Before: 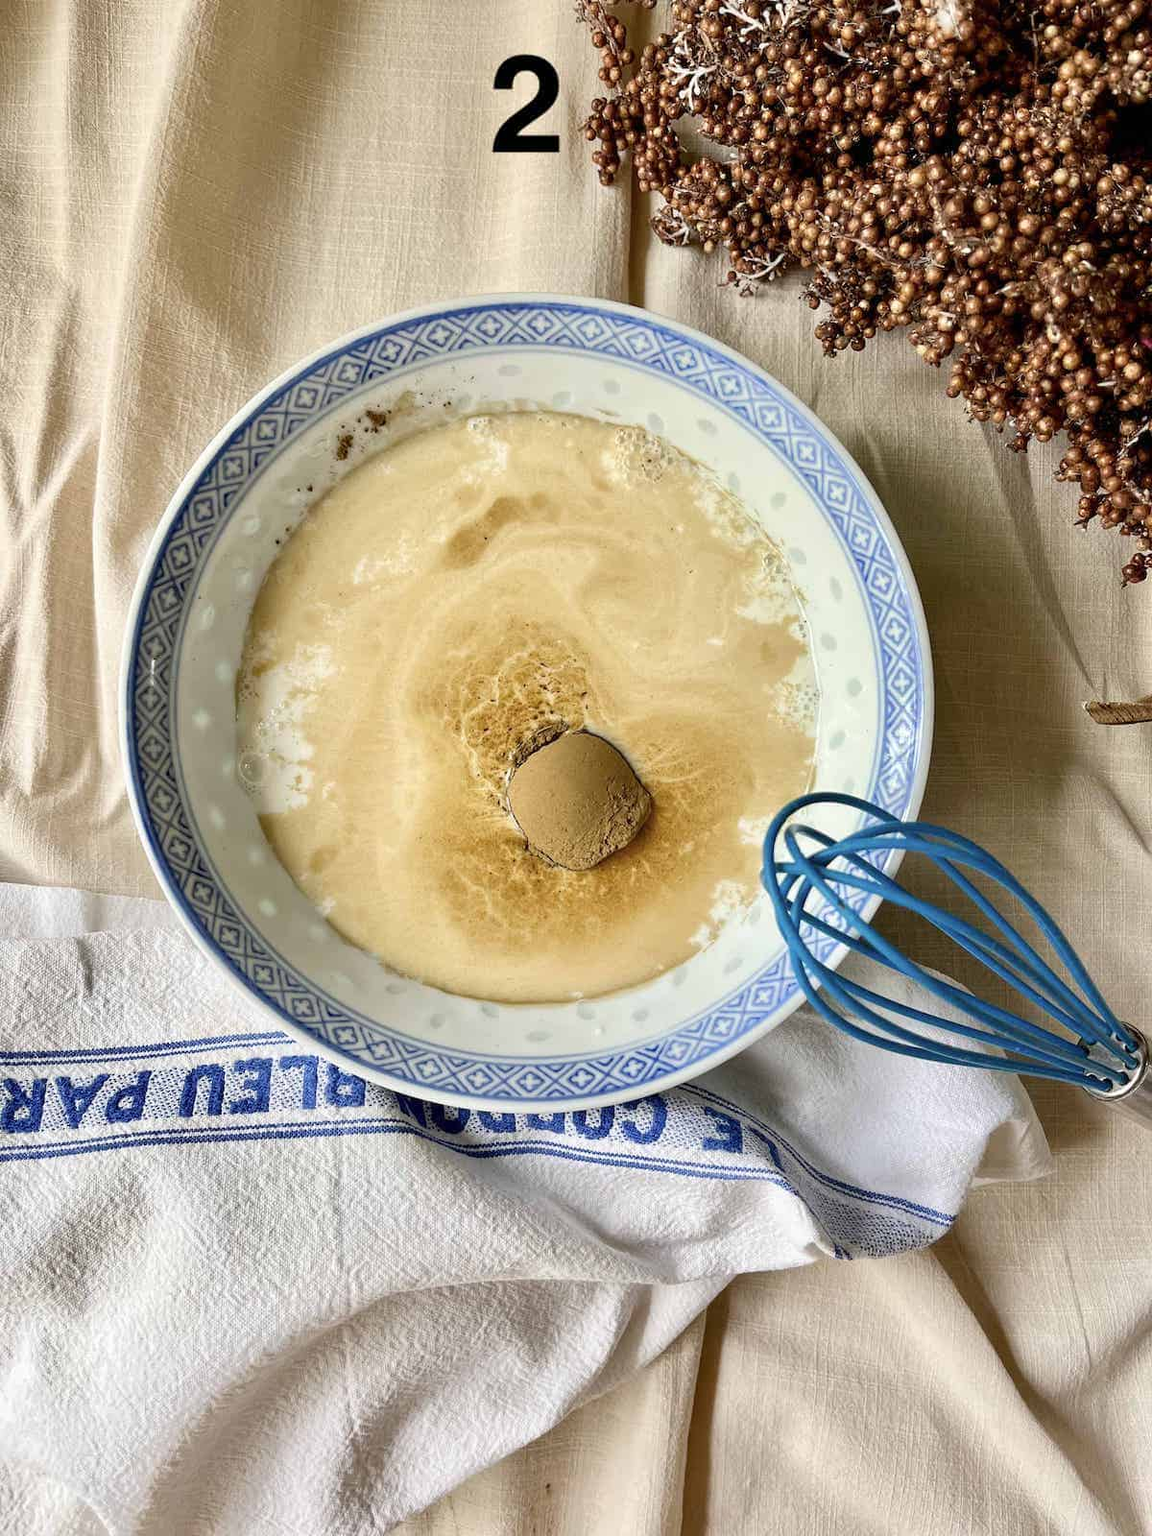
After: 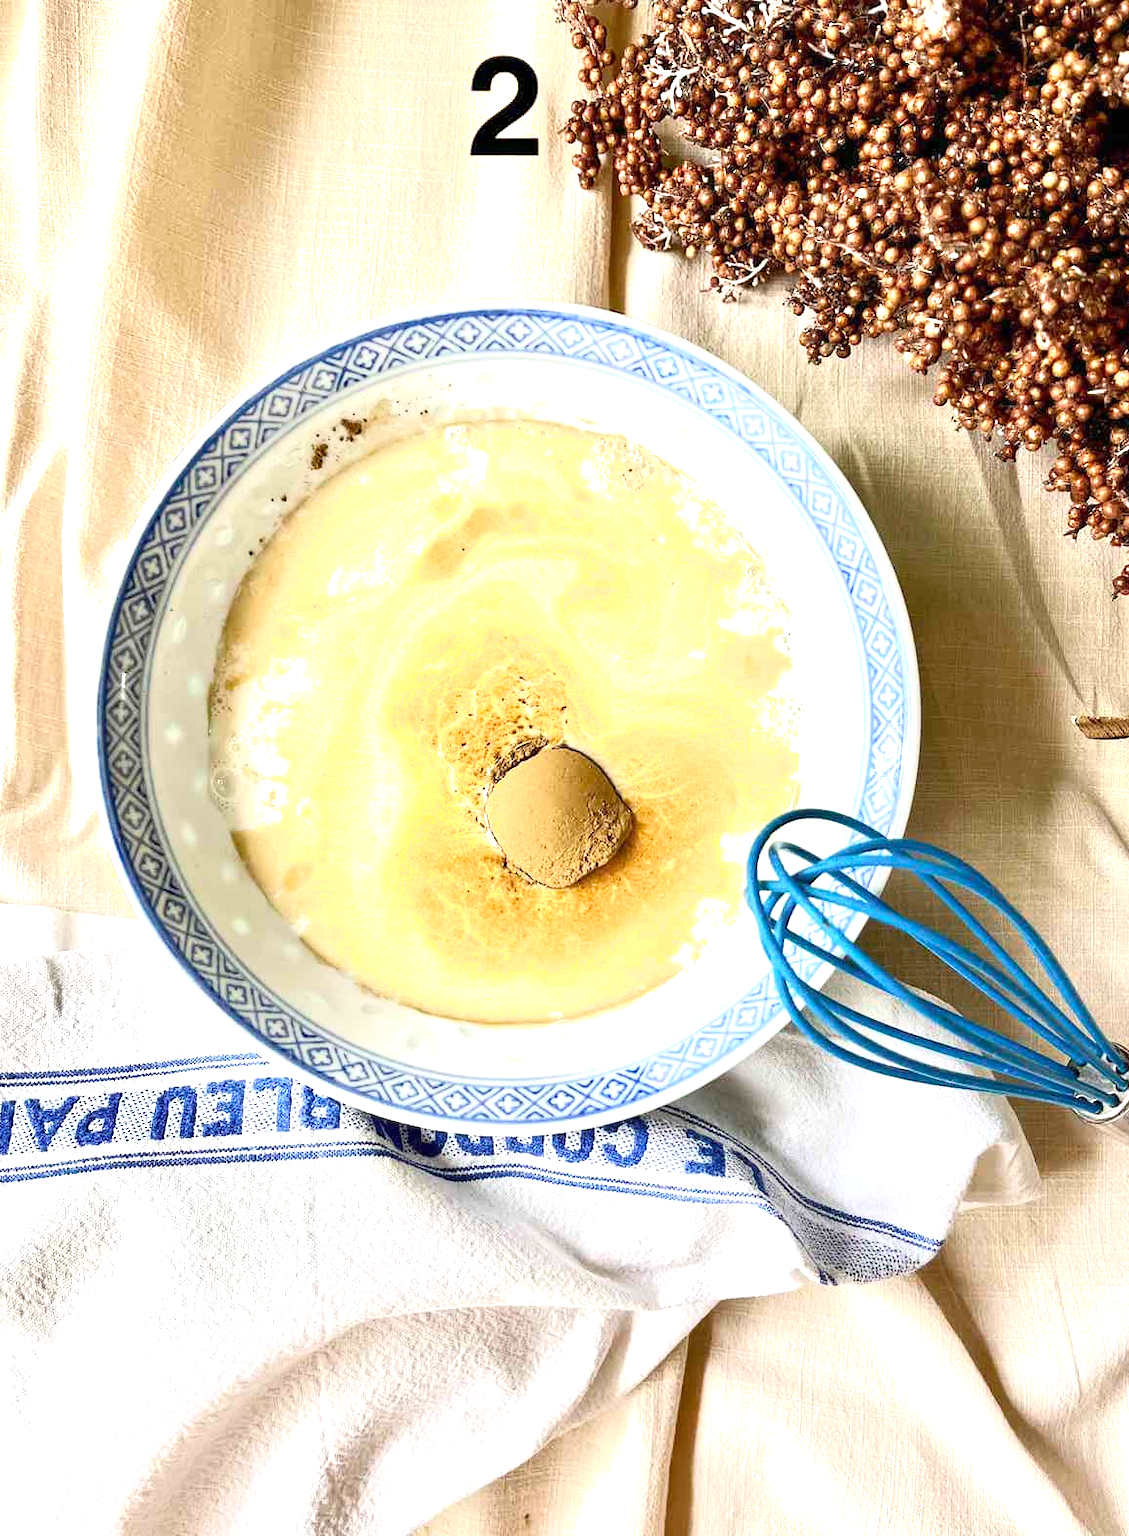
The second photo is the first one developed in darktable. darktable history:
crop and rotate: left 2.753%, right 1.161%, bottom 1.96%
shadows and highlights: shadows 0.224, highlights 38.55
tone equalizer: on, module defaults
exposure: exposure 0.95 EV, compensate highlight preservation false
